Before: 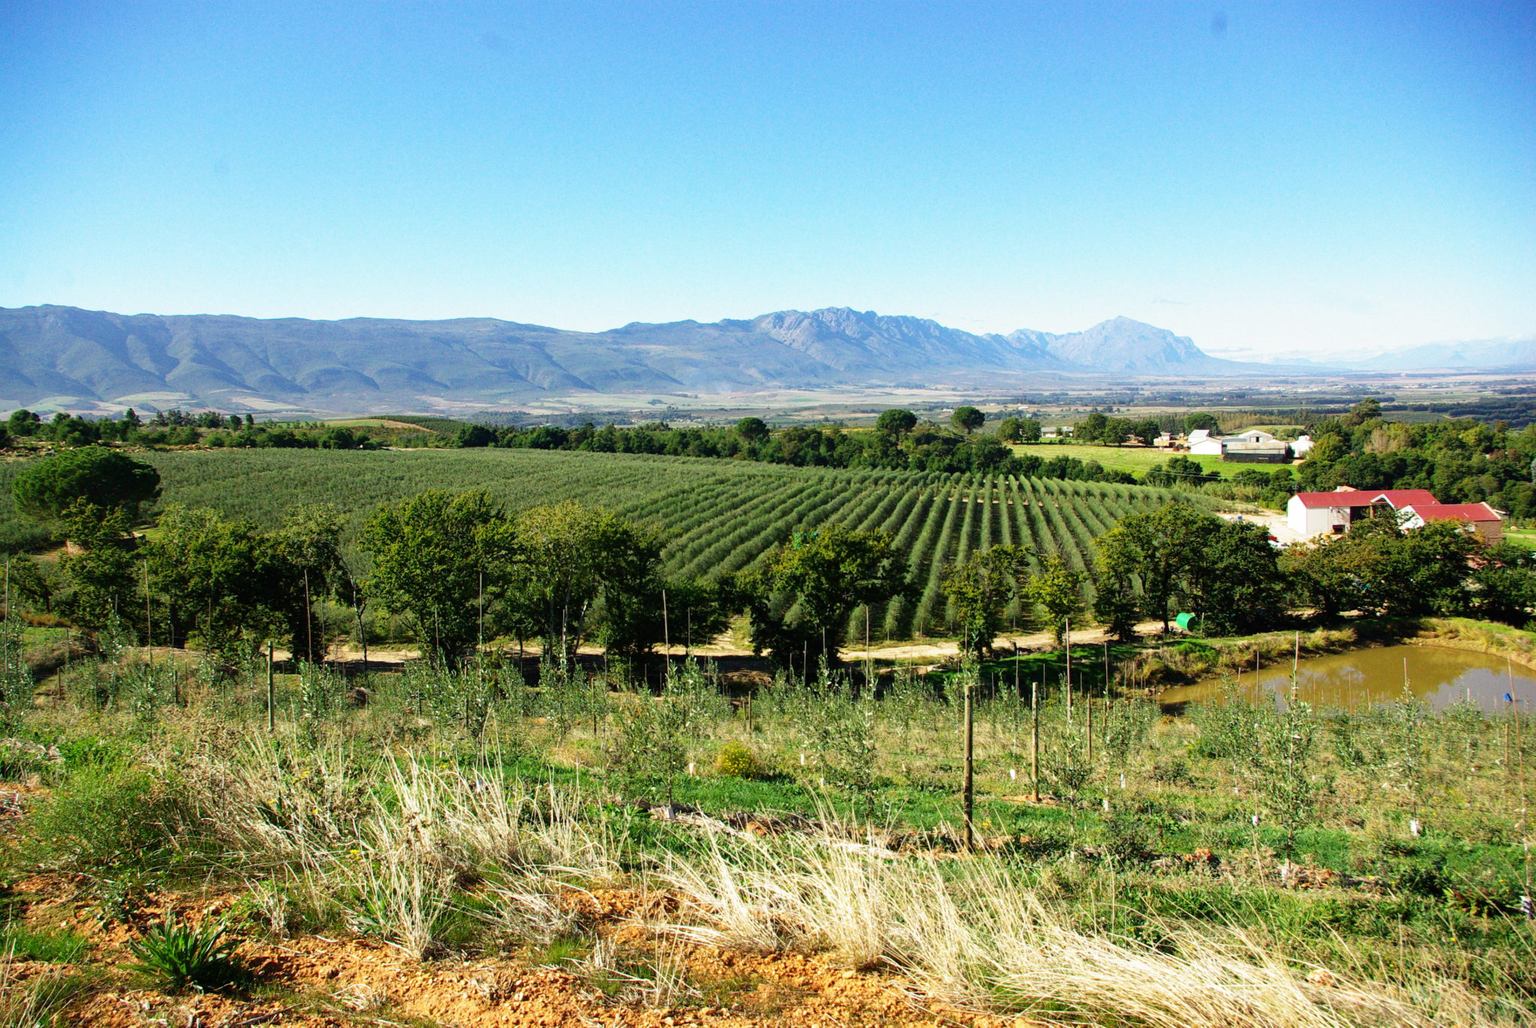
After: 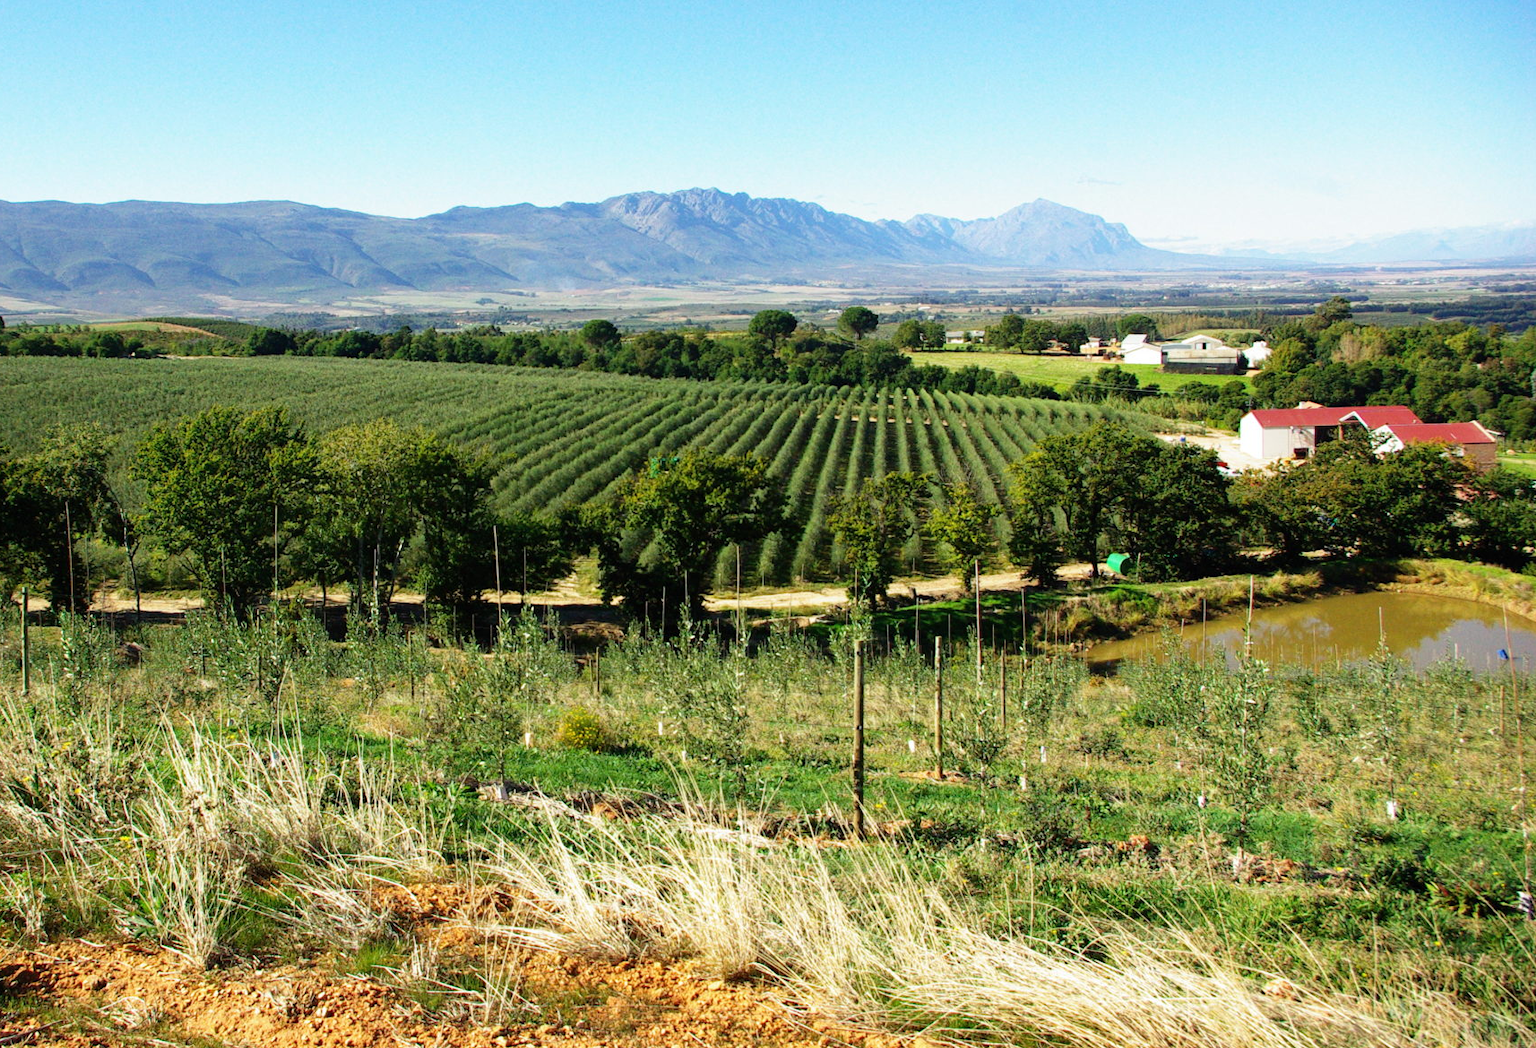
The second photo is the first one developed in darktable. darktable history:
crop: left 16.269%, top 14.61%
